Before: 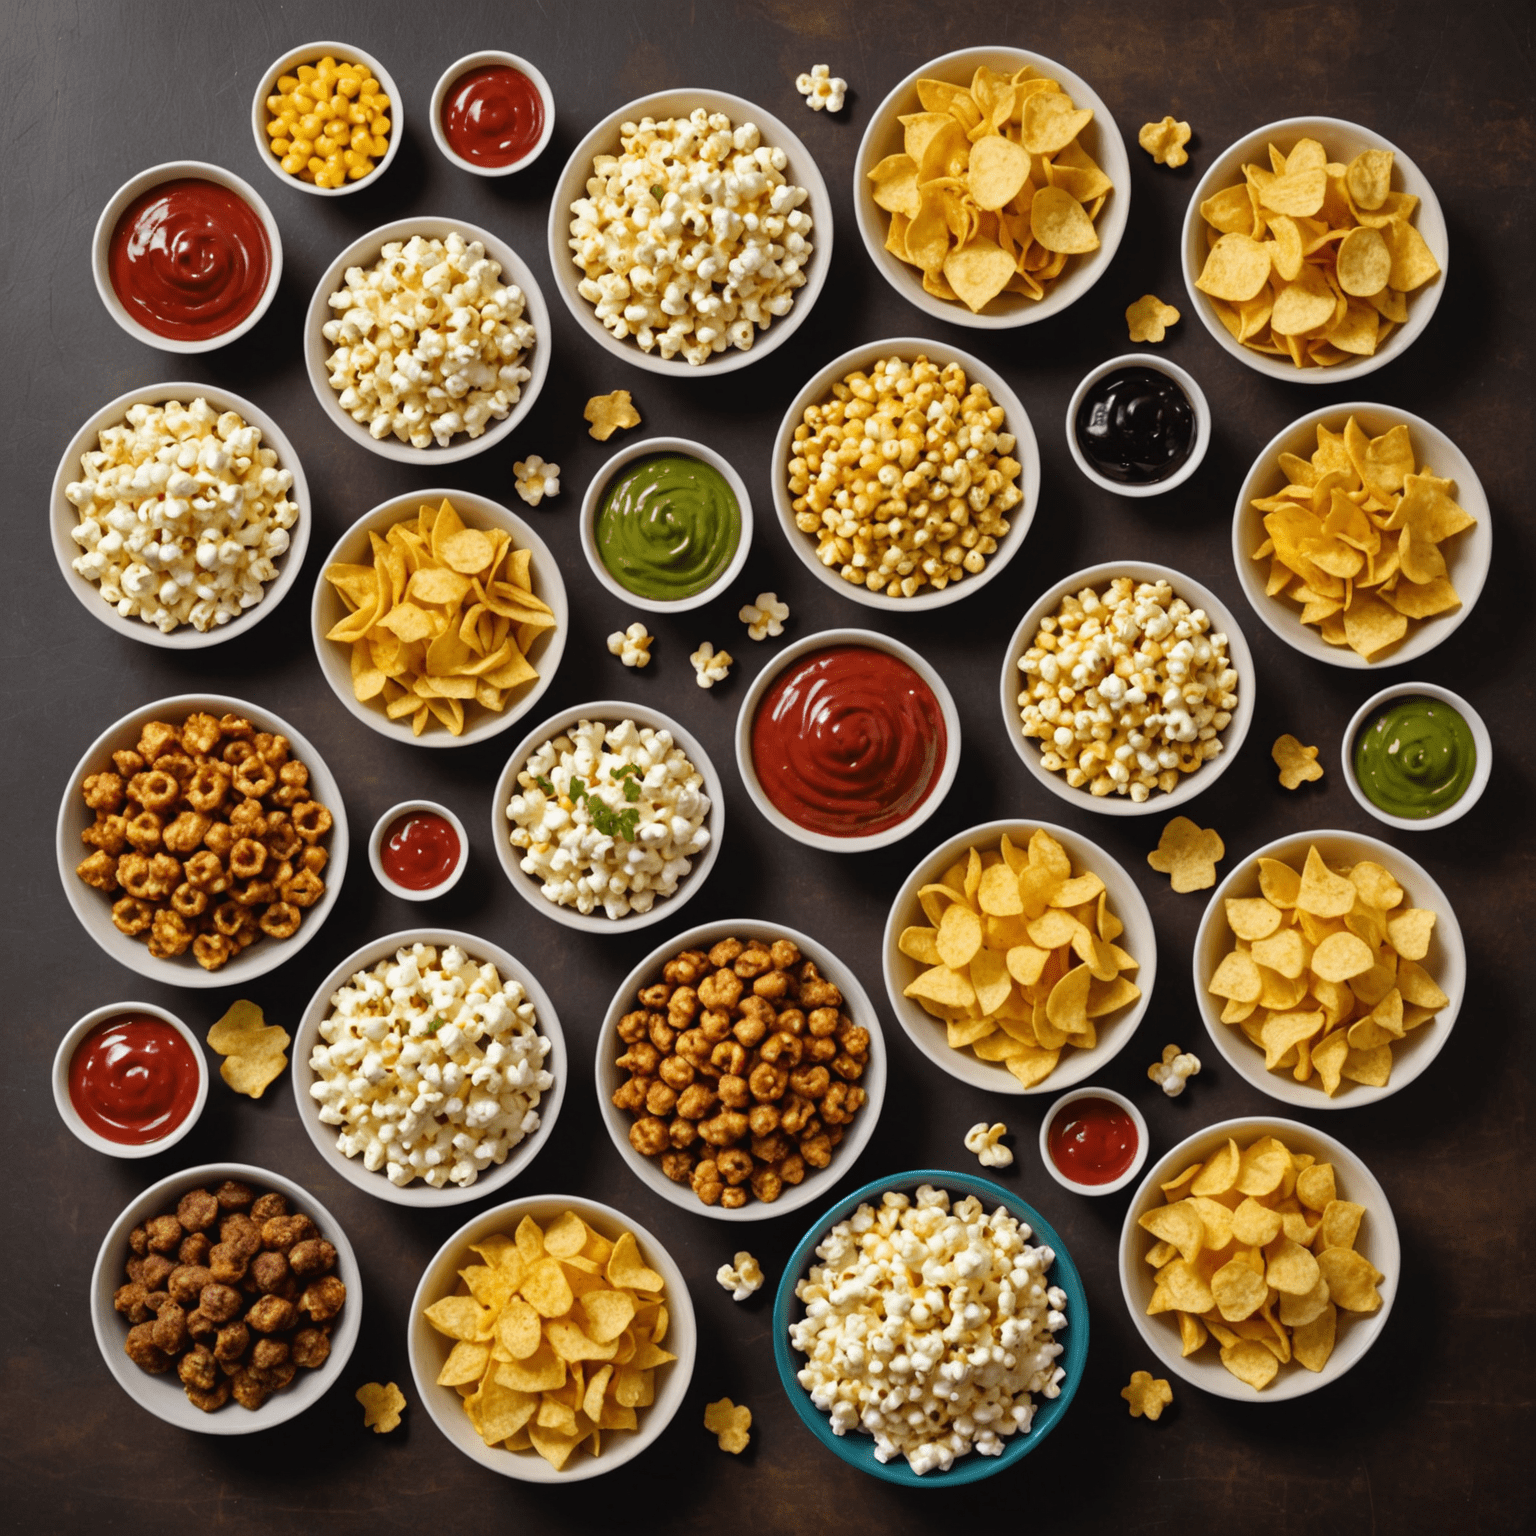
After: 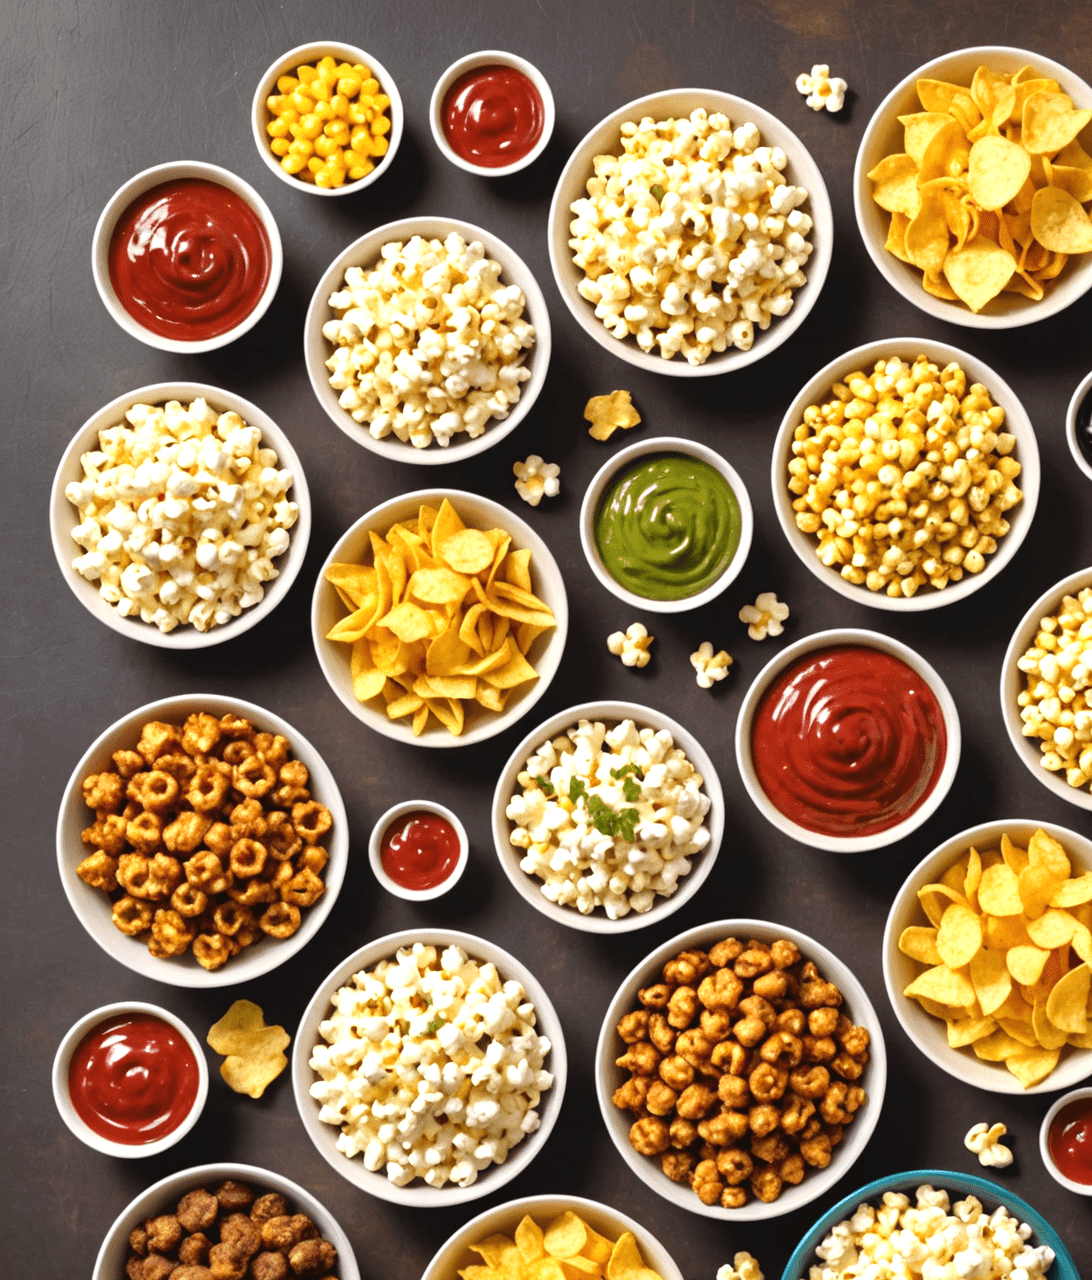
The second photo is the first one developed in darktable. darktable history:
crop: right 28.885%, bottom 16.626%
exposure: exposure 0.64 EV, compensate highlight preservation false
